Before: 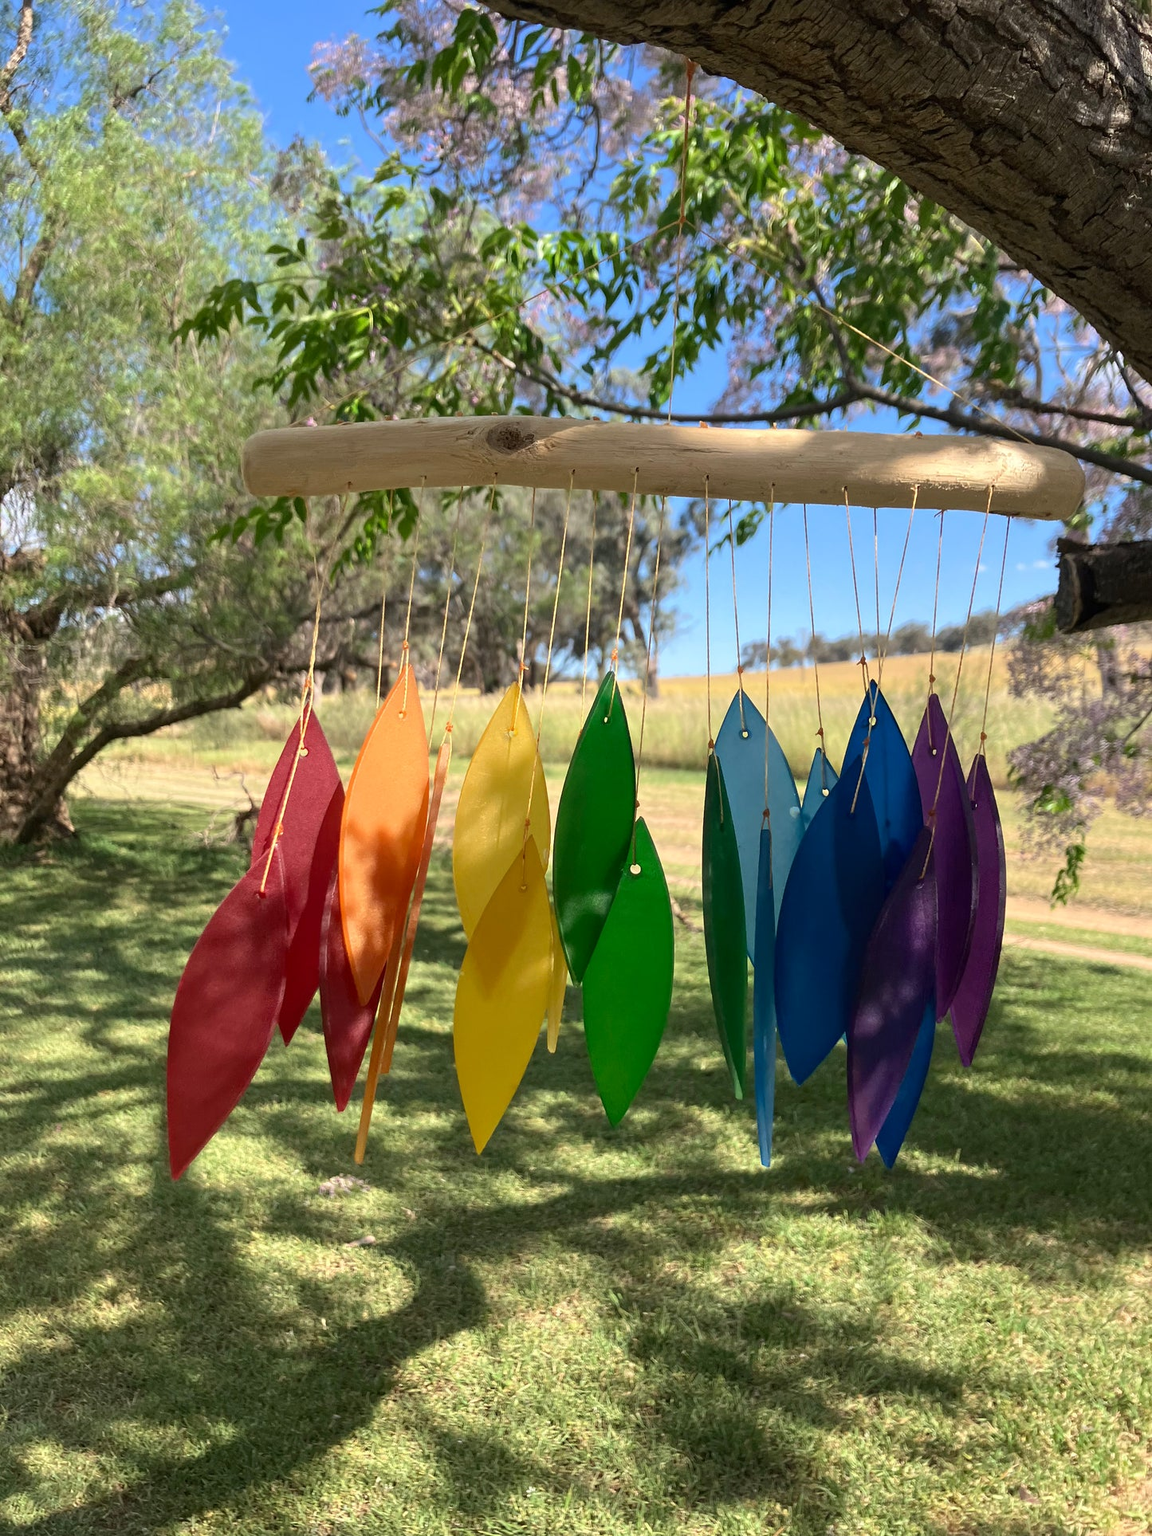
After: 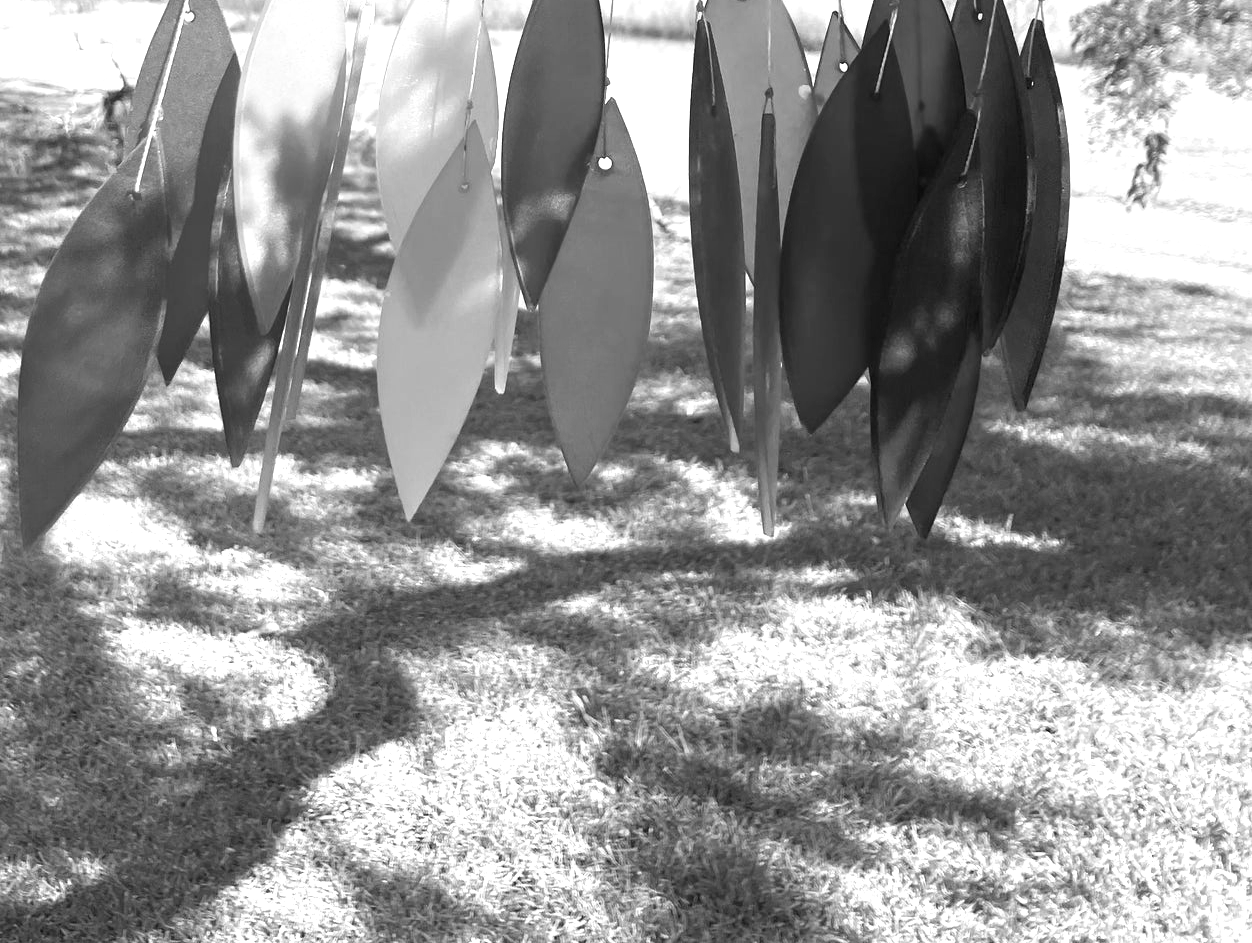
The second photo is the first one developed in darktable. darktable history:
exposure: exposure 1 EV, compensate highlight preservation false
crop and rotate: left 13.306%, top 48.129%, bottom 2.928%
monochrome: on, module defaults
